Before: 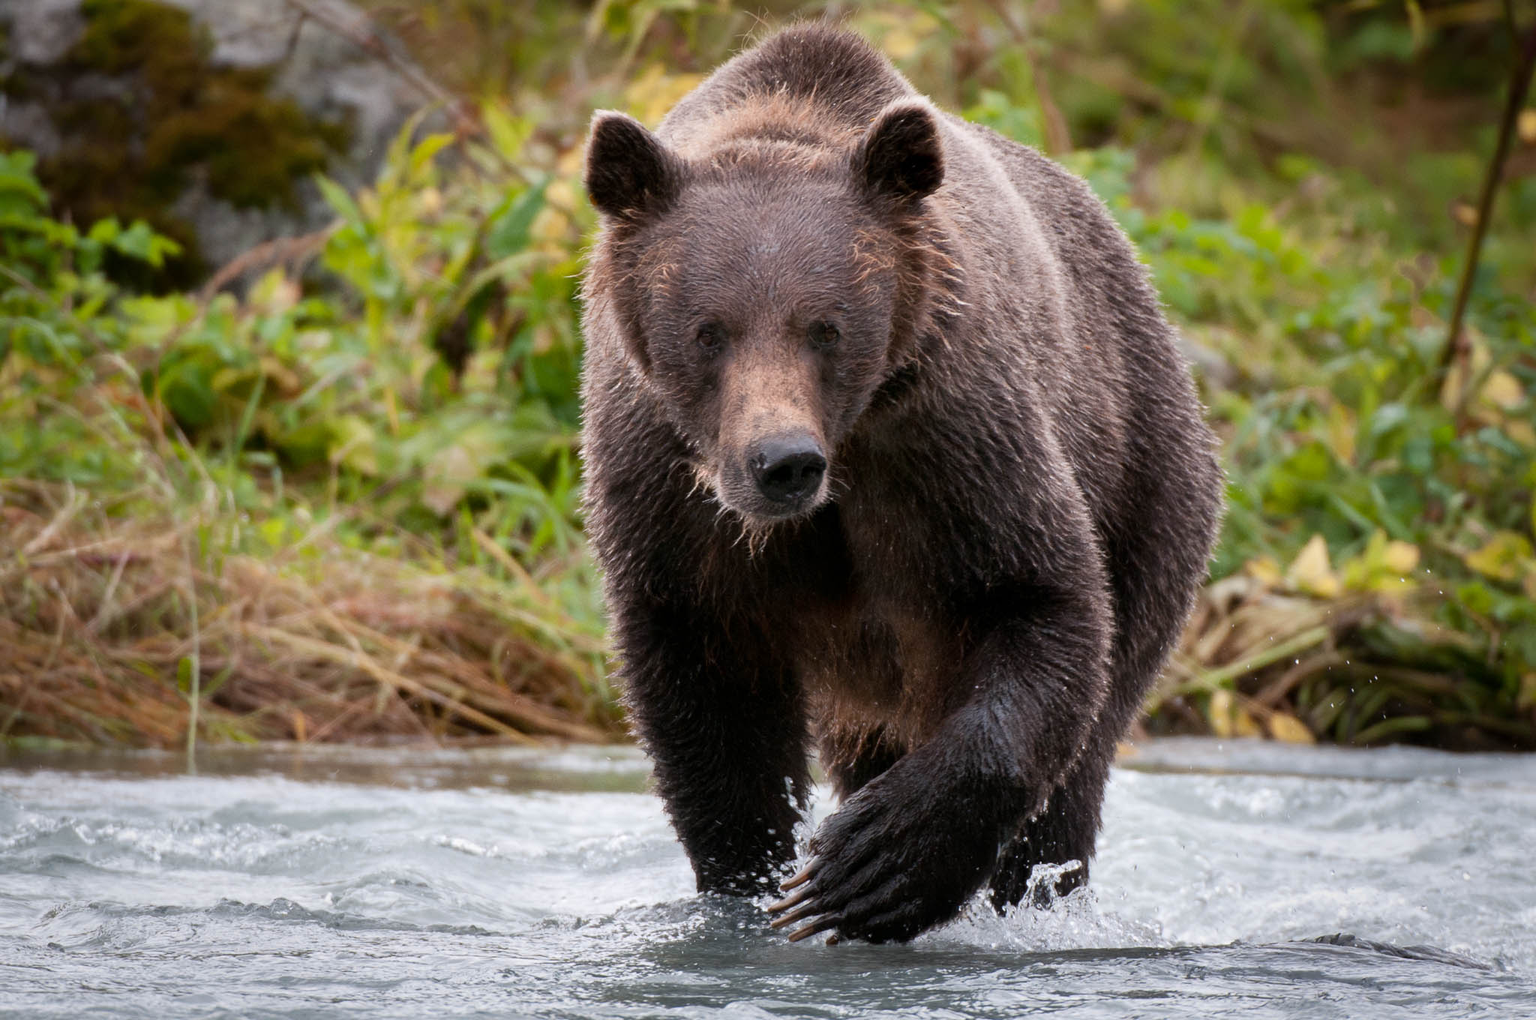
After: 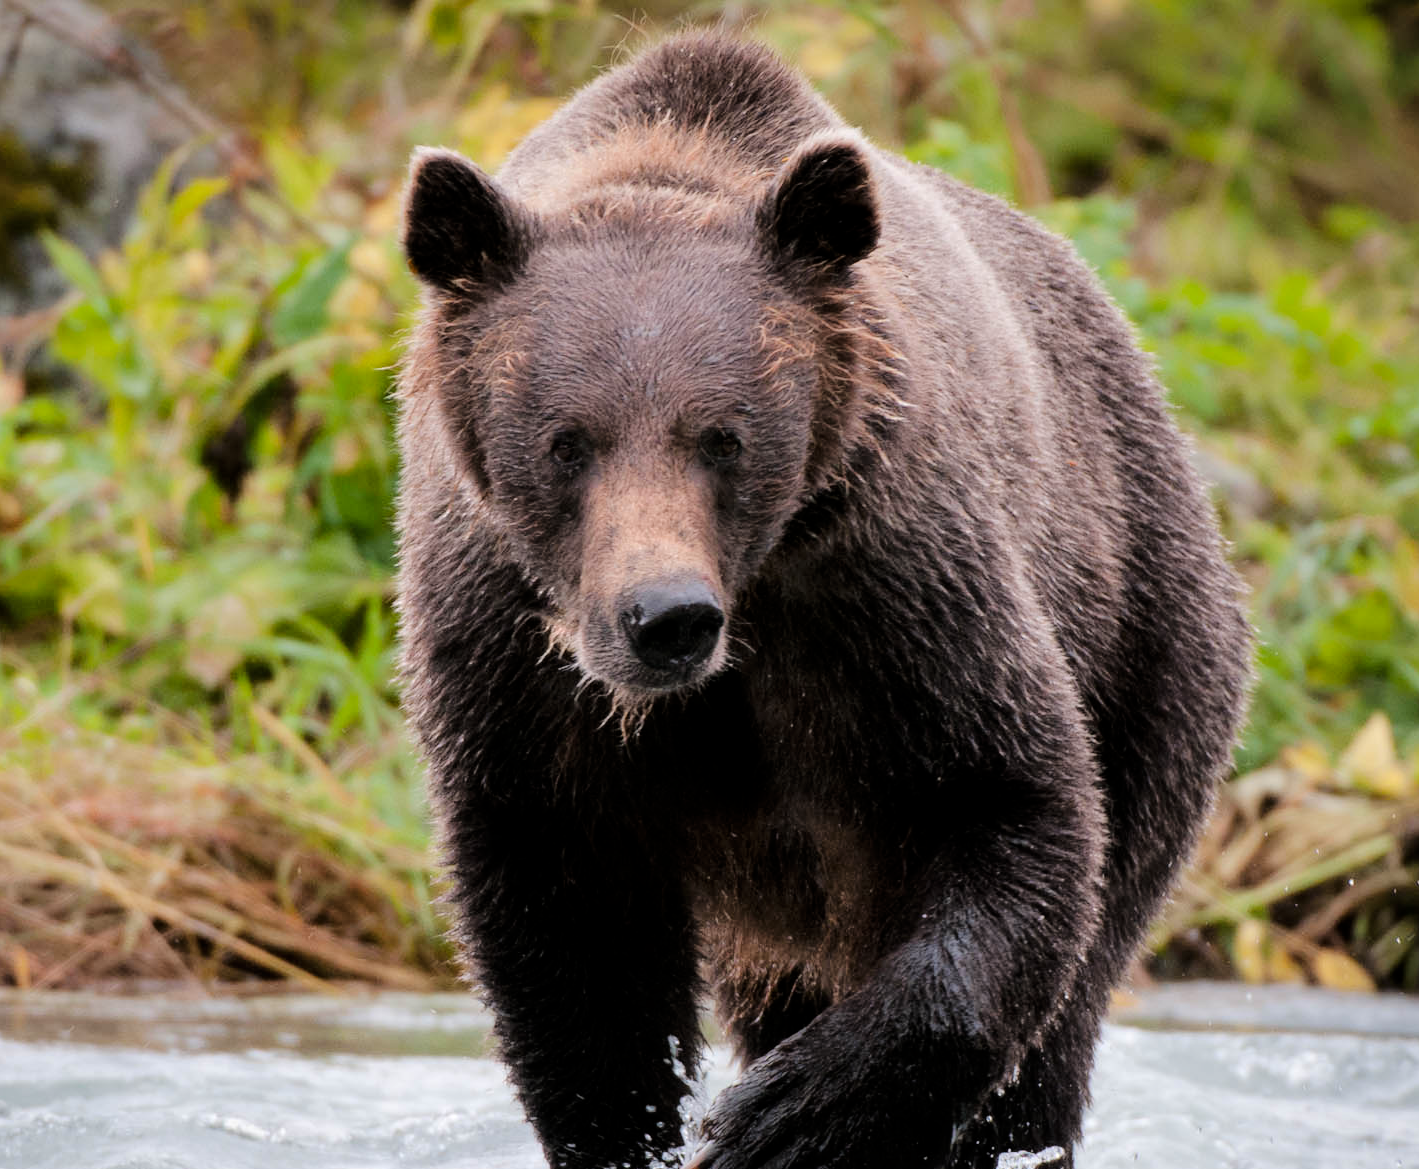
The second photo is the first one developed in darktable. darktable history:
tone curve: curves: ch0 [(0, 0) (0.004, 0) (0.133, 0.076) (0.325, 0.362) (0.879, 0.885) (1, 1)], color space Lab, linked channels, preserve colors none
crop: left 18.479%, right 12.2%, bottom 13.971%
